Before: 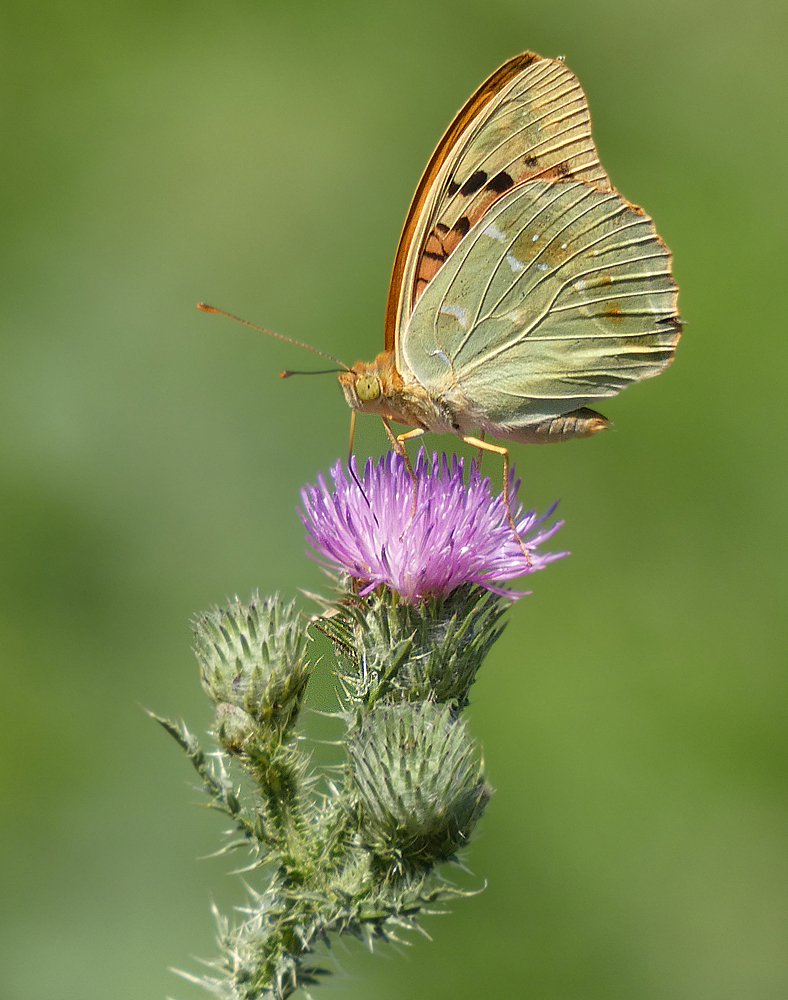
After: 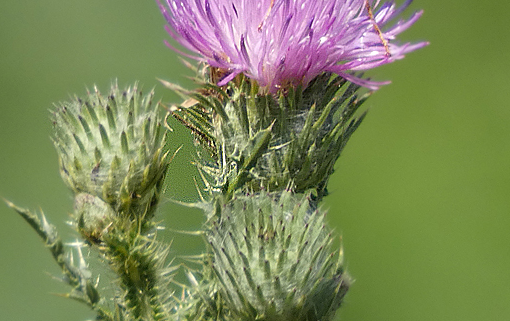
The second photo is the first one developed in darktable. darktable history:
crop: left 17.999%, top 51.049%, right 17.198%, bottom 16.802%
